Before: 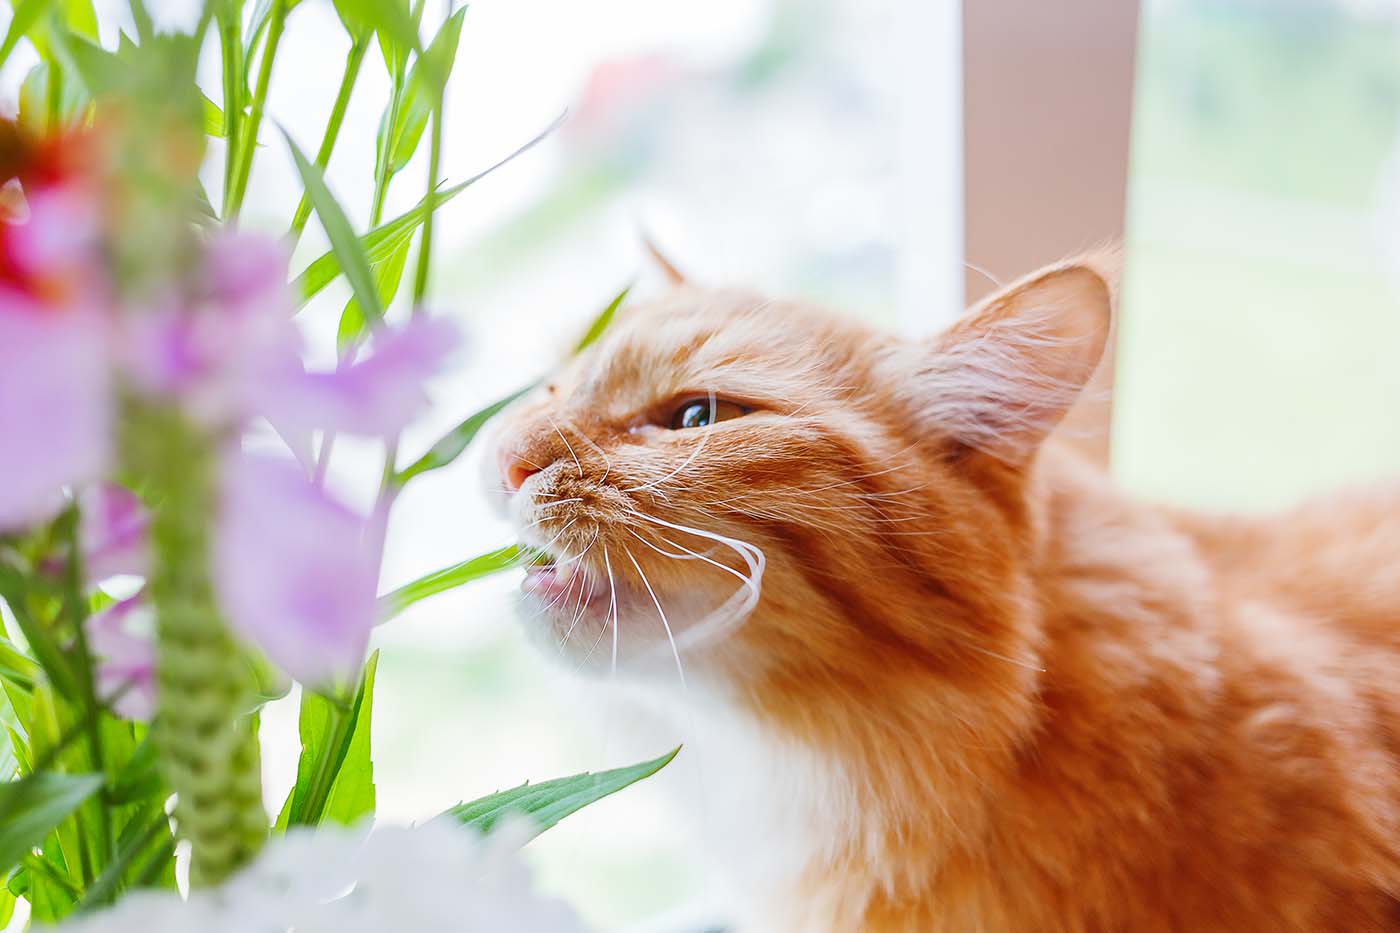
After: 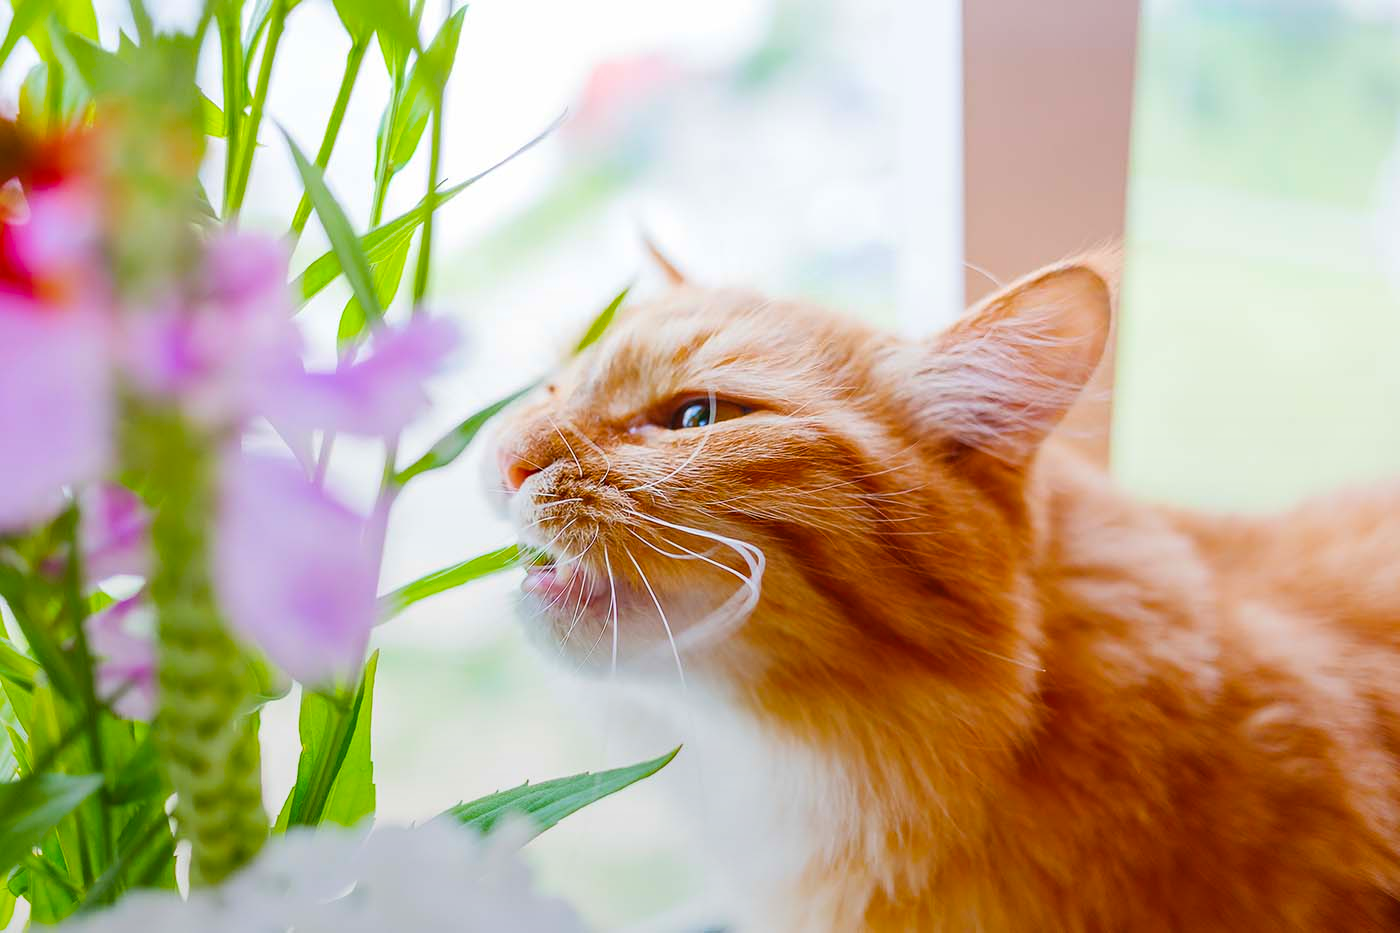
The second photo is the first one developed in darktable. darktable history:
color balance rgb: perceptual saturation grading › global saturation 20%, global vibrance 20%
graduated density: rotation -180°, offset 24.95
